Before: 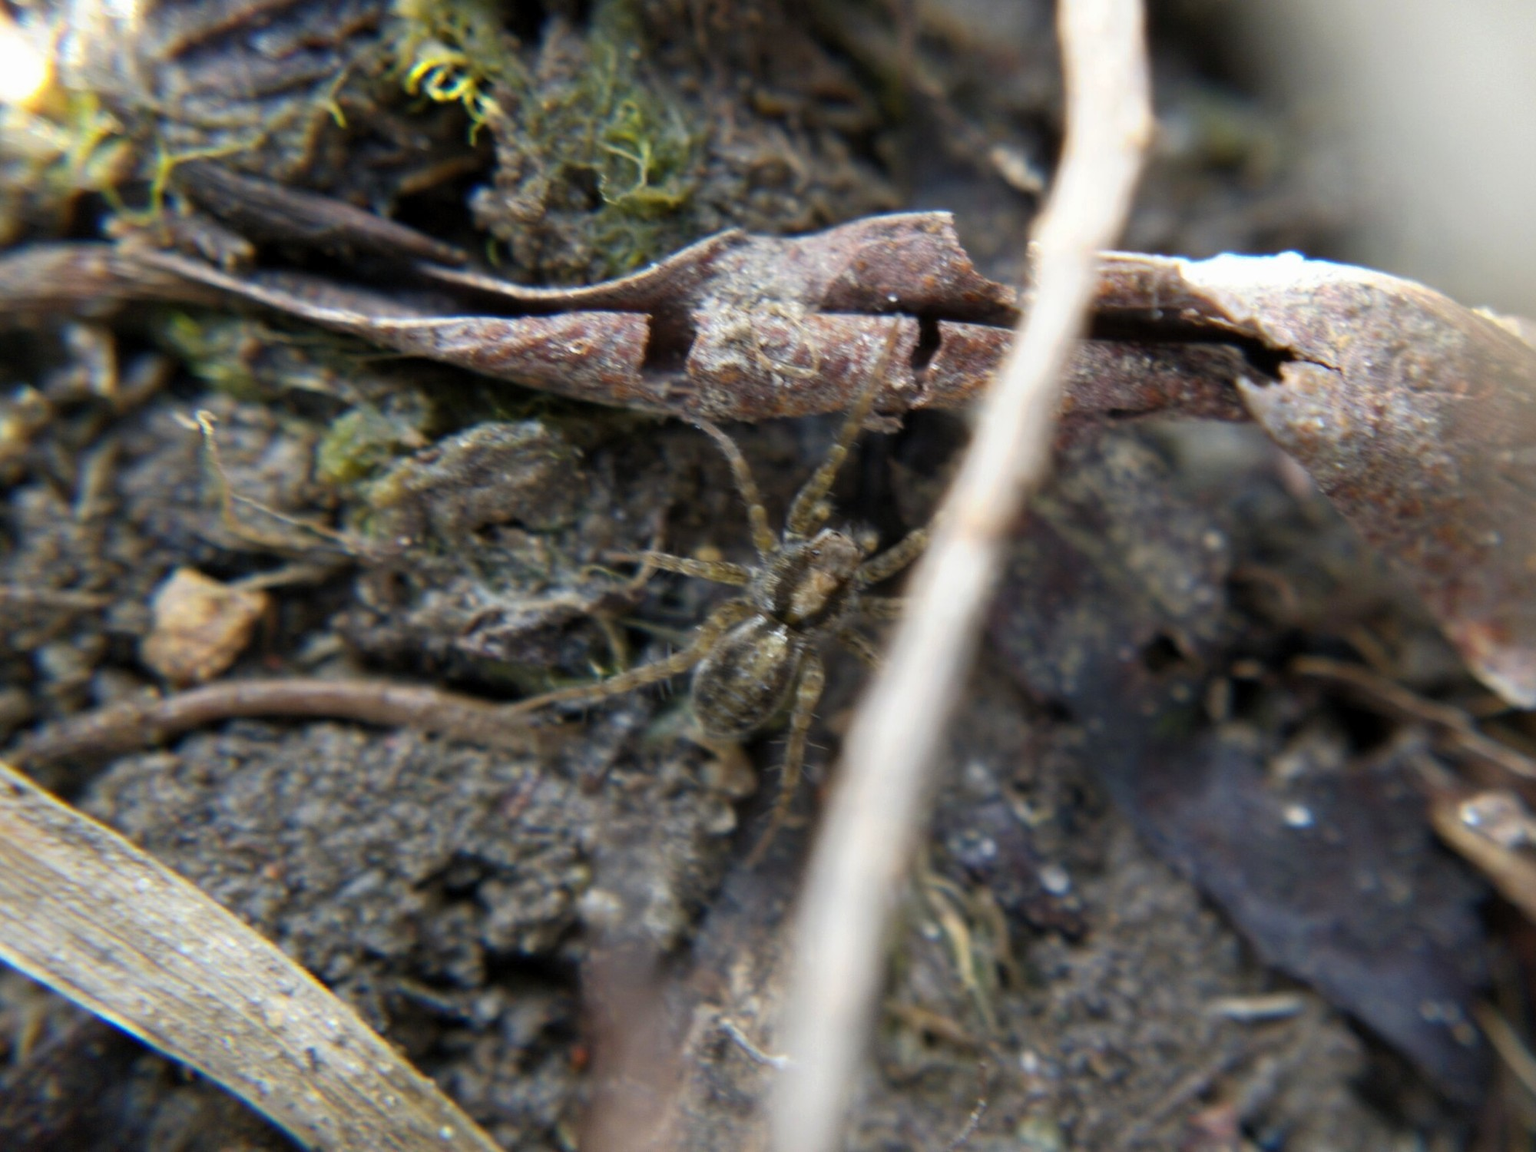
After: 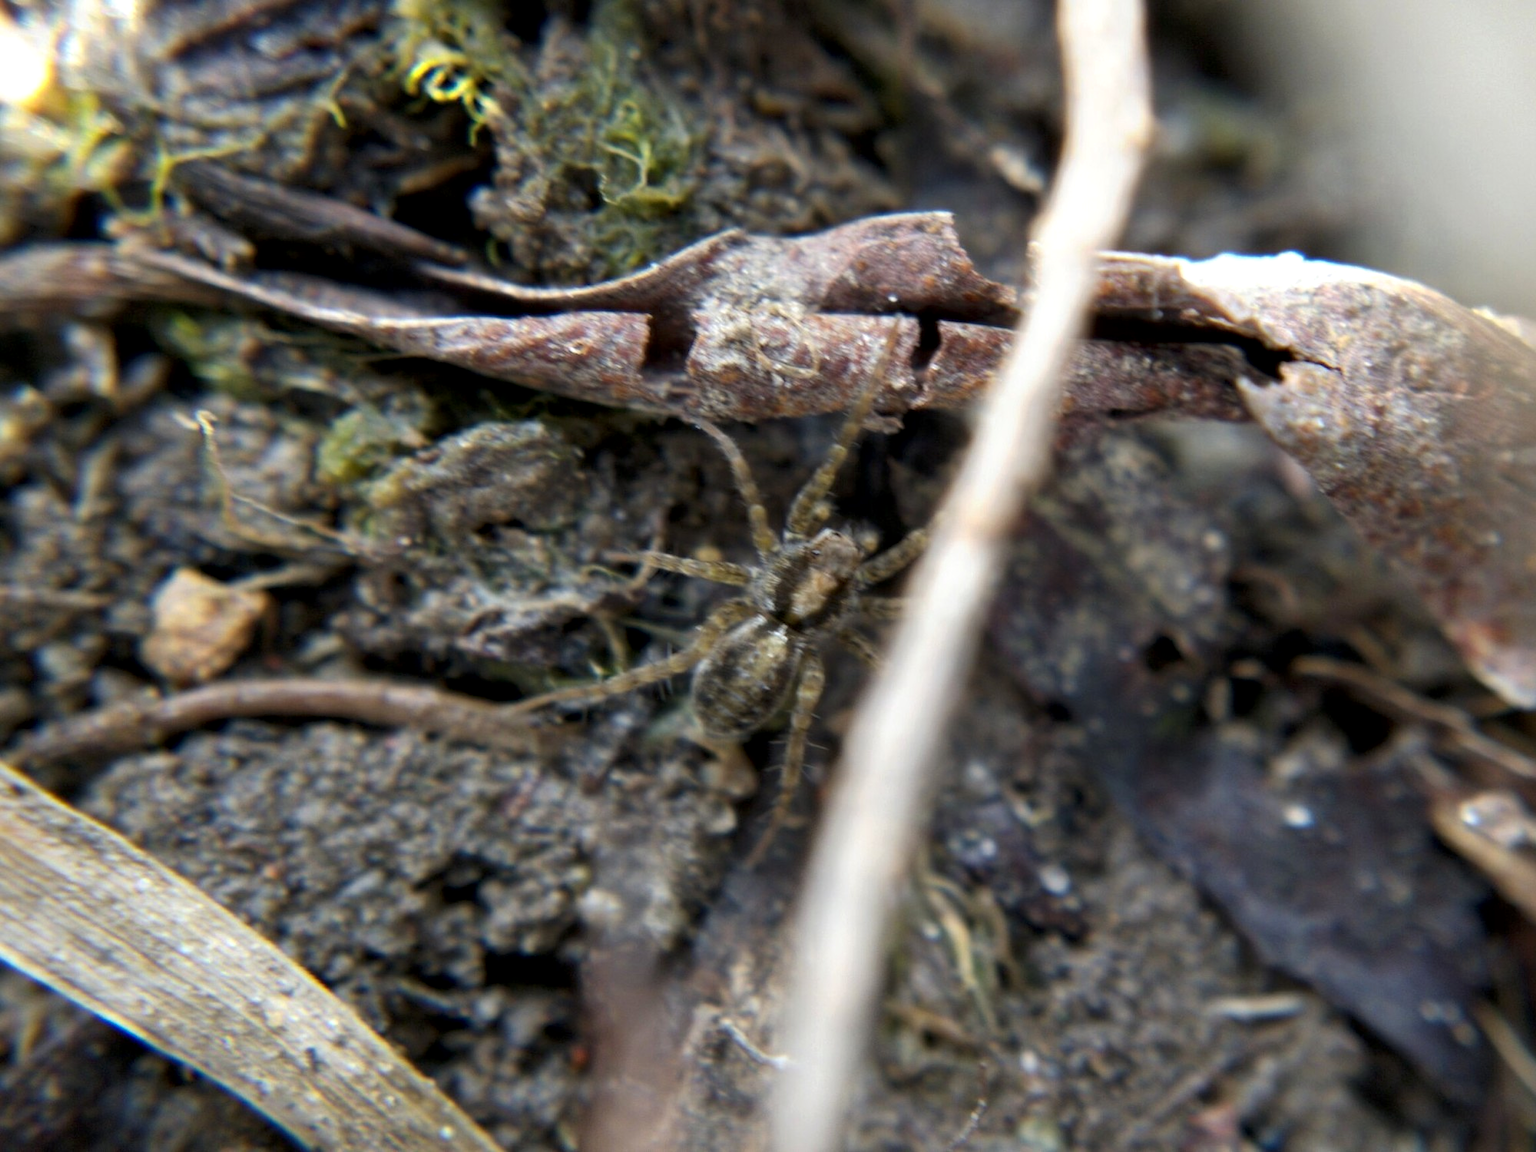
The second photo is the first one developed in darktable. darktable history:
base curve: preserve colors none
local contrast: mode bilateral grid, contrast 20, coarseness 50, detail 120%, midtone range 0.2
contrast equalizer: octaves 7, y [[0.6 ×6], [0.55 ×6], [0 ×6], [0 ×6], [0 ×6]], mix 0.2
